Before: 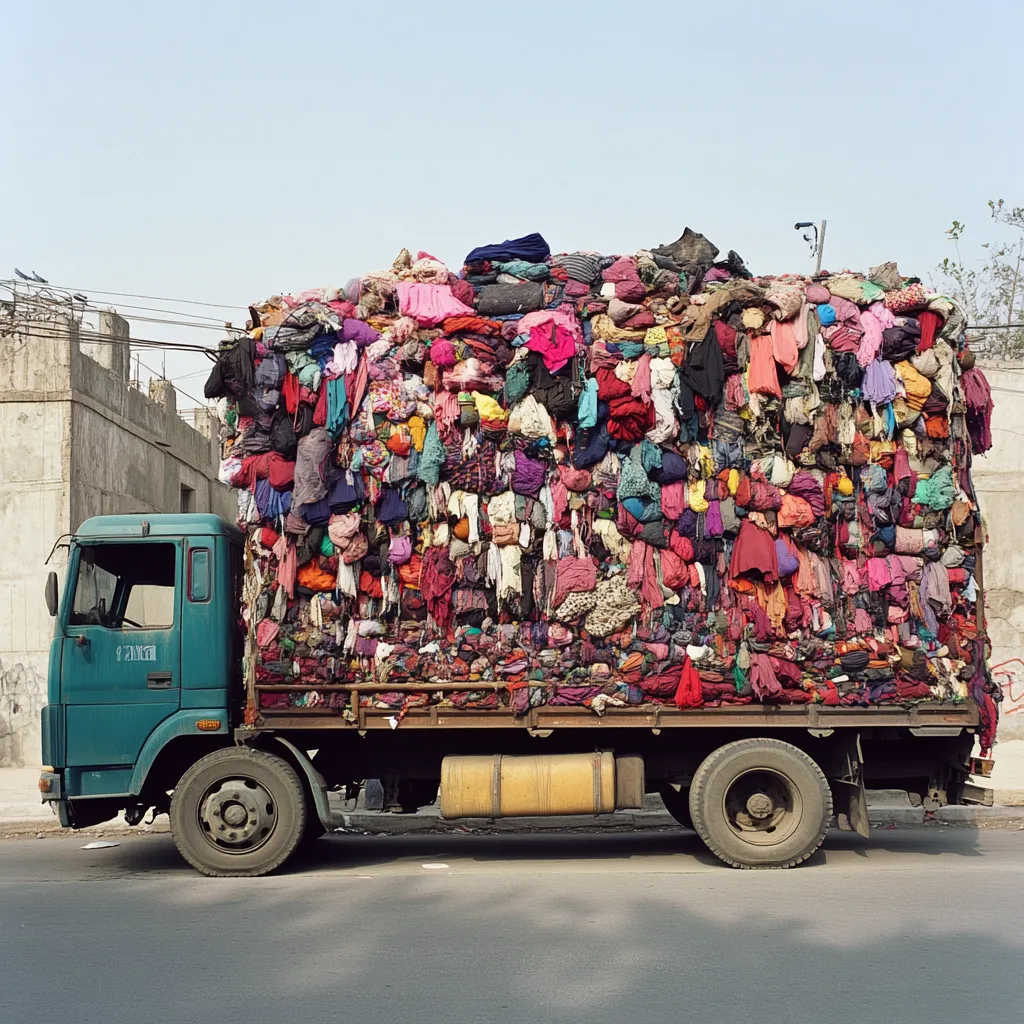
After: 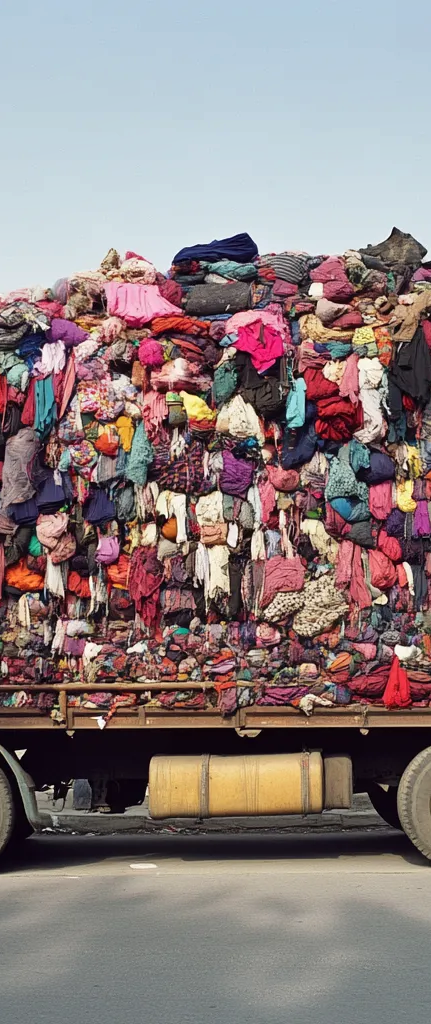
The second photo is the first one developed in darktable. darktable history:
crop: left 28.583%, right 29.231%
shadows and highlights: soften with gaussian
